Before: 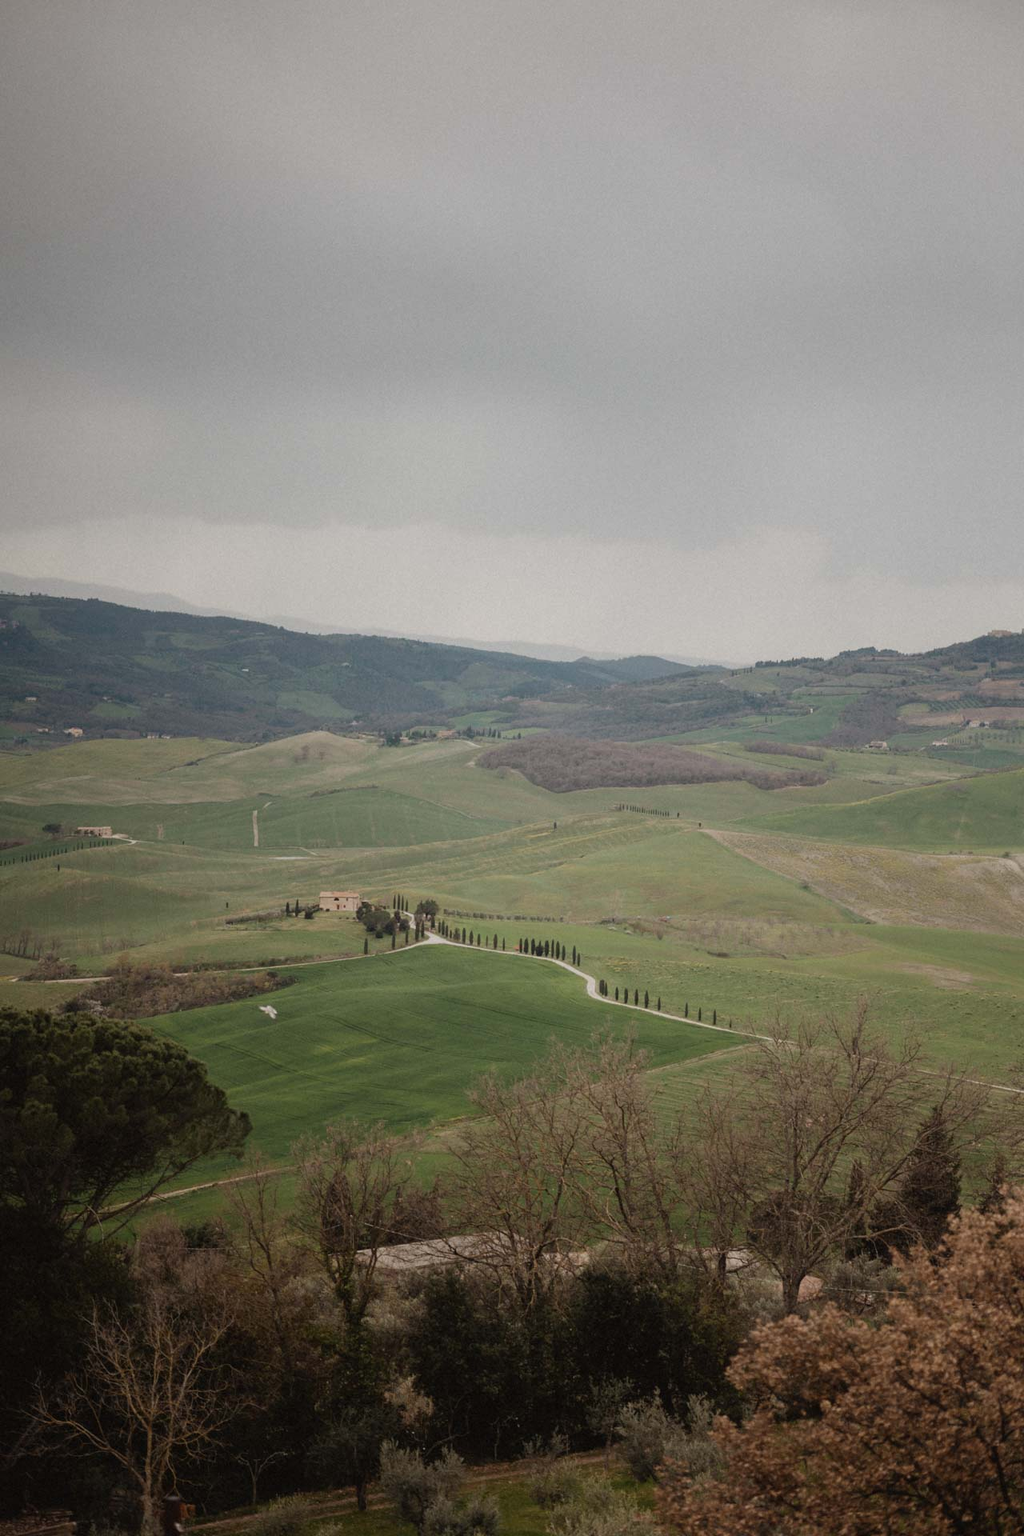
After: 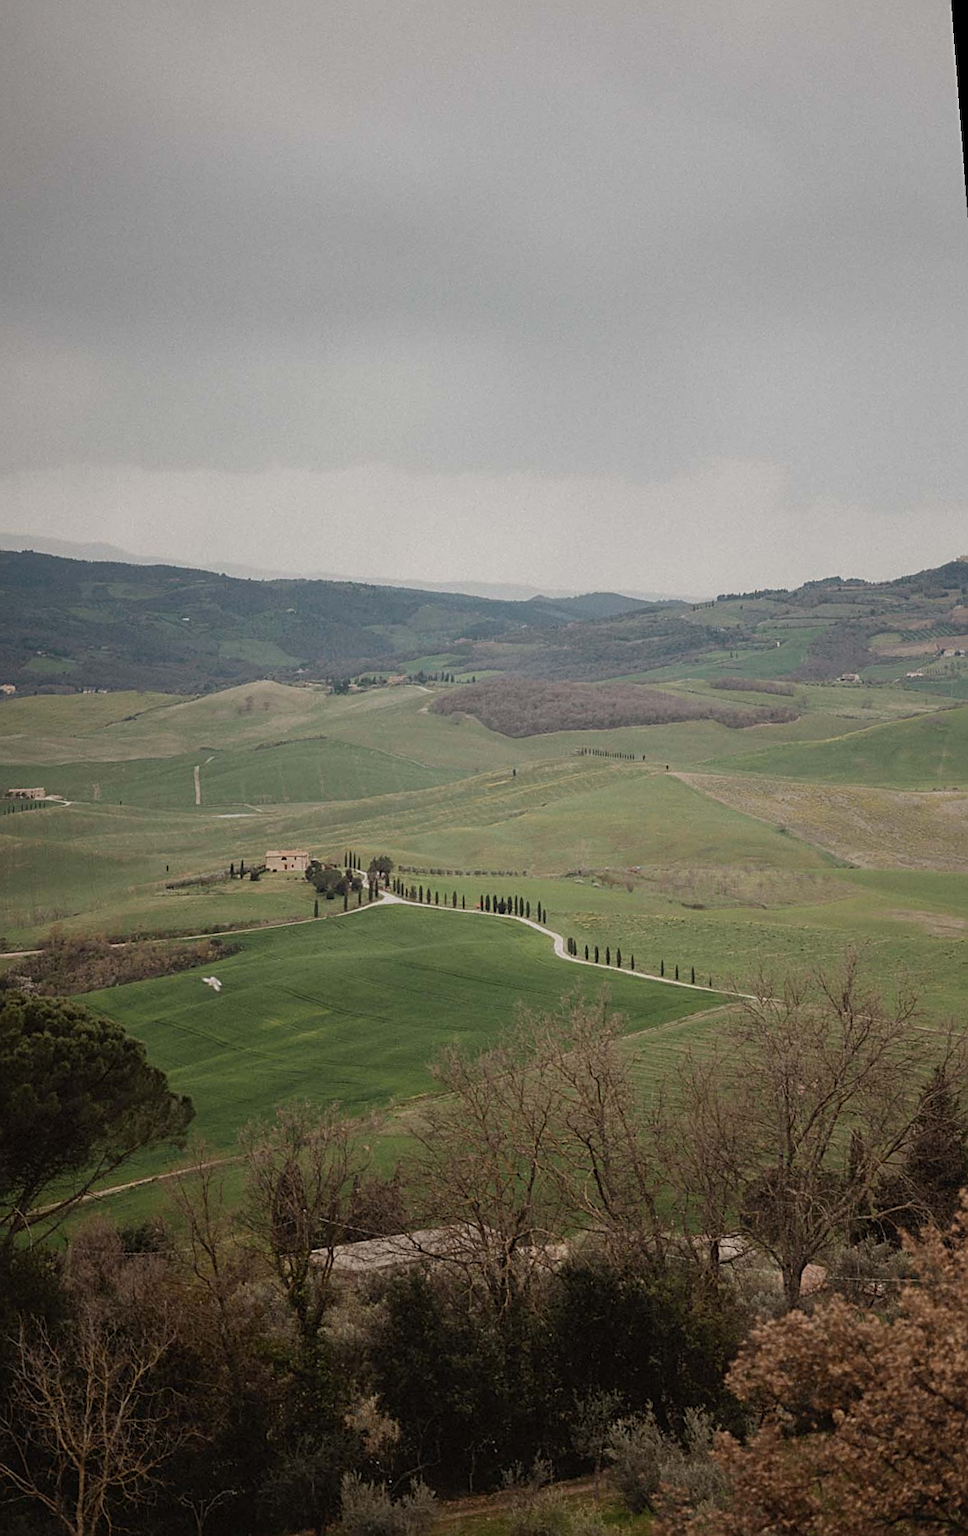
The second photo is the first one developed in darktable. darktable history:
sharpen: on, module defaults
rotate and perspective: rotation -1.68°, lens shift (vertical) -0.146, crop left 0.049, crop right 0.912, crop top 0.032, crop bottom 0.96
crop and rotate: left 3.238%
